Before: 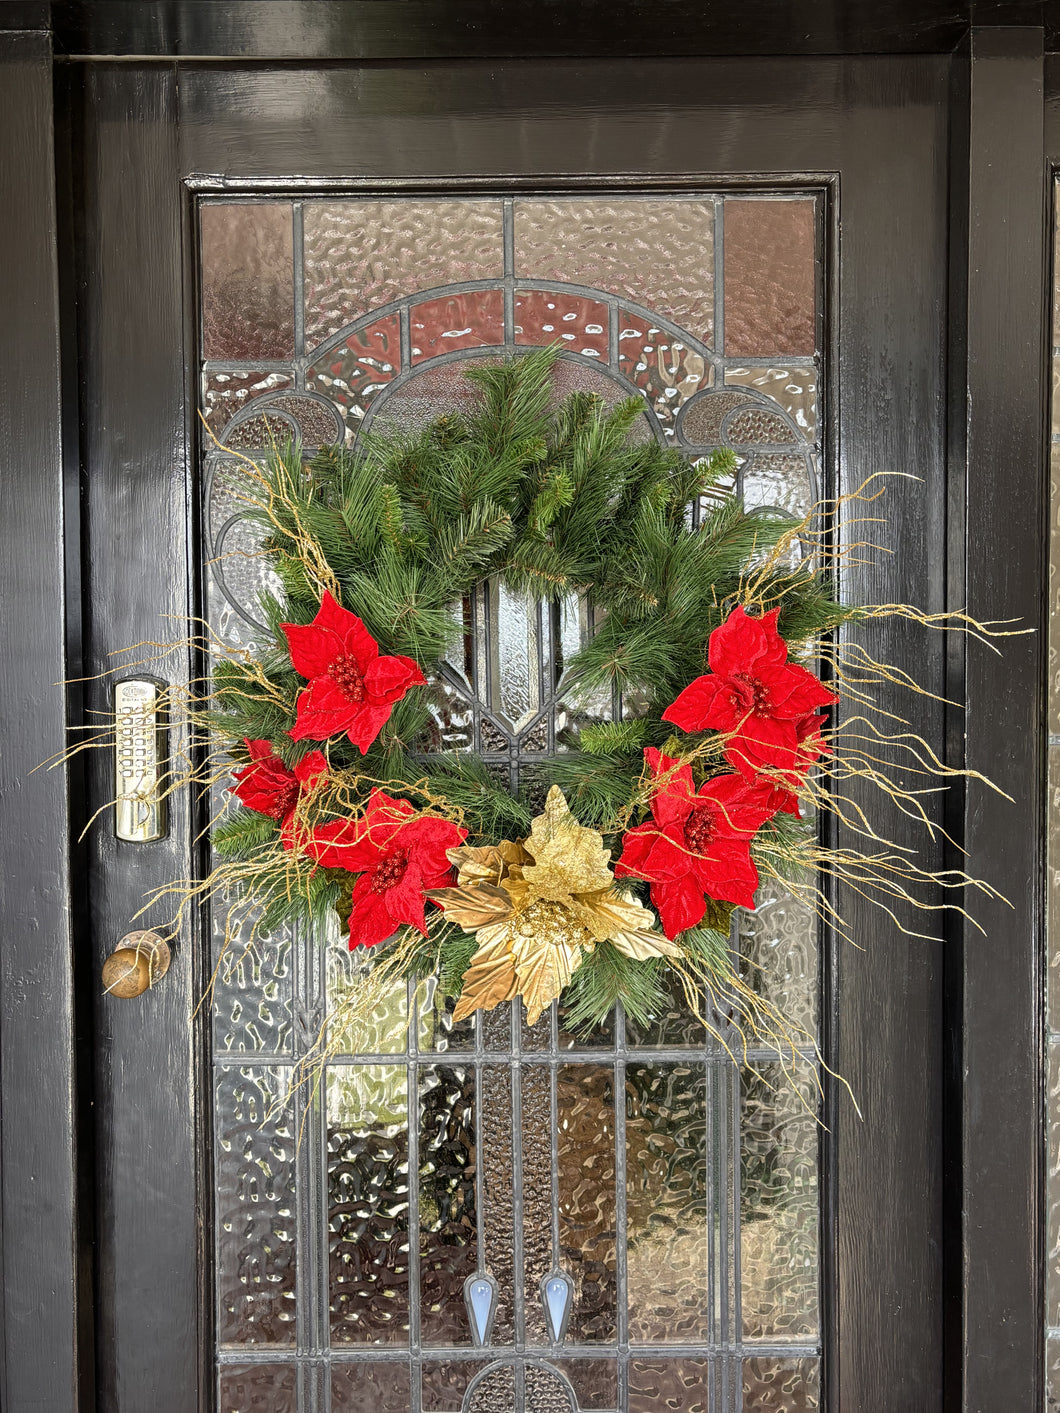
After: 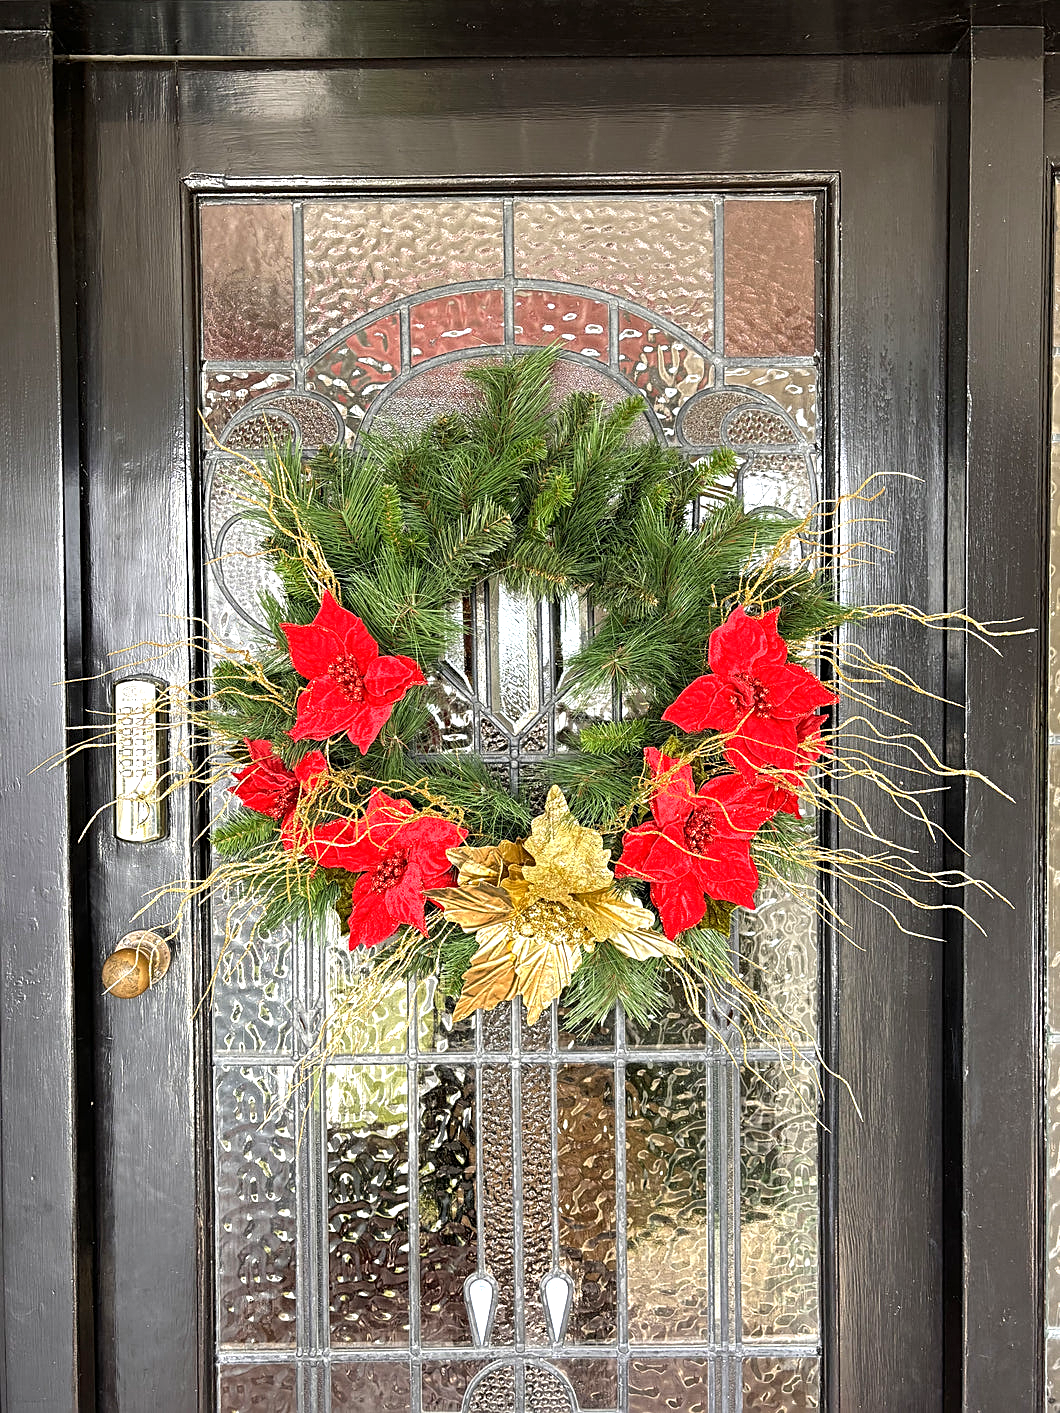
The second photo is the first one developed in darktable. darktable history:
sharpen: on, module defaults
exposure: exposure 0.375 EV
color zones: curves: ch0 [(0.203, 0.433) (0.607, 0.517) (0.697, 0.696) (0.705, 0.897)]
